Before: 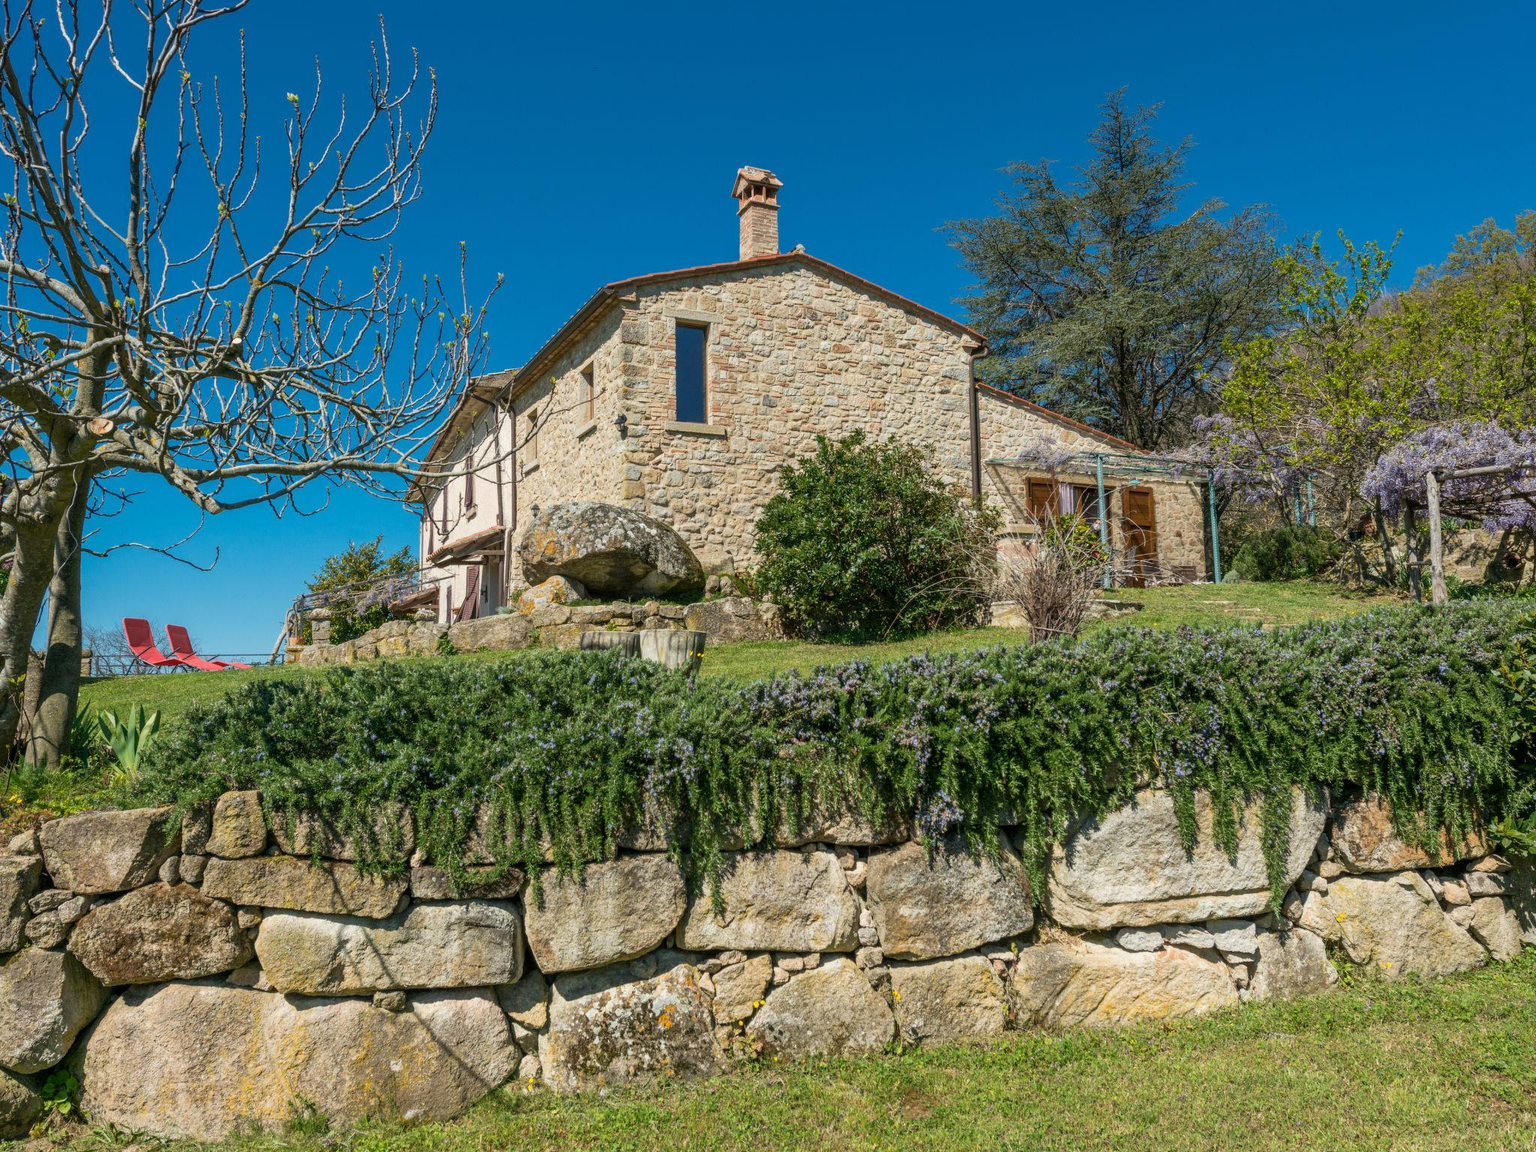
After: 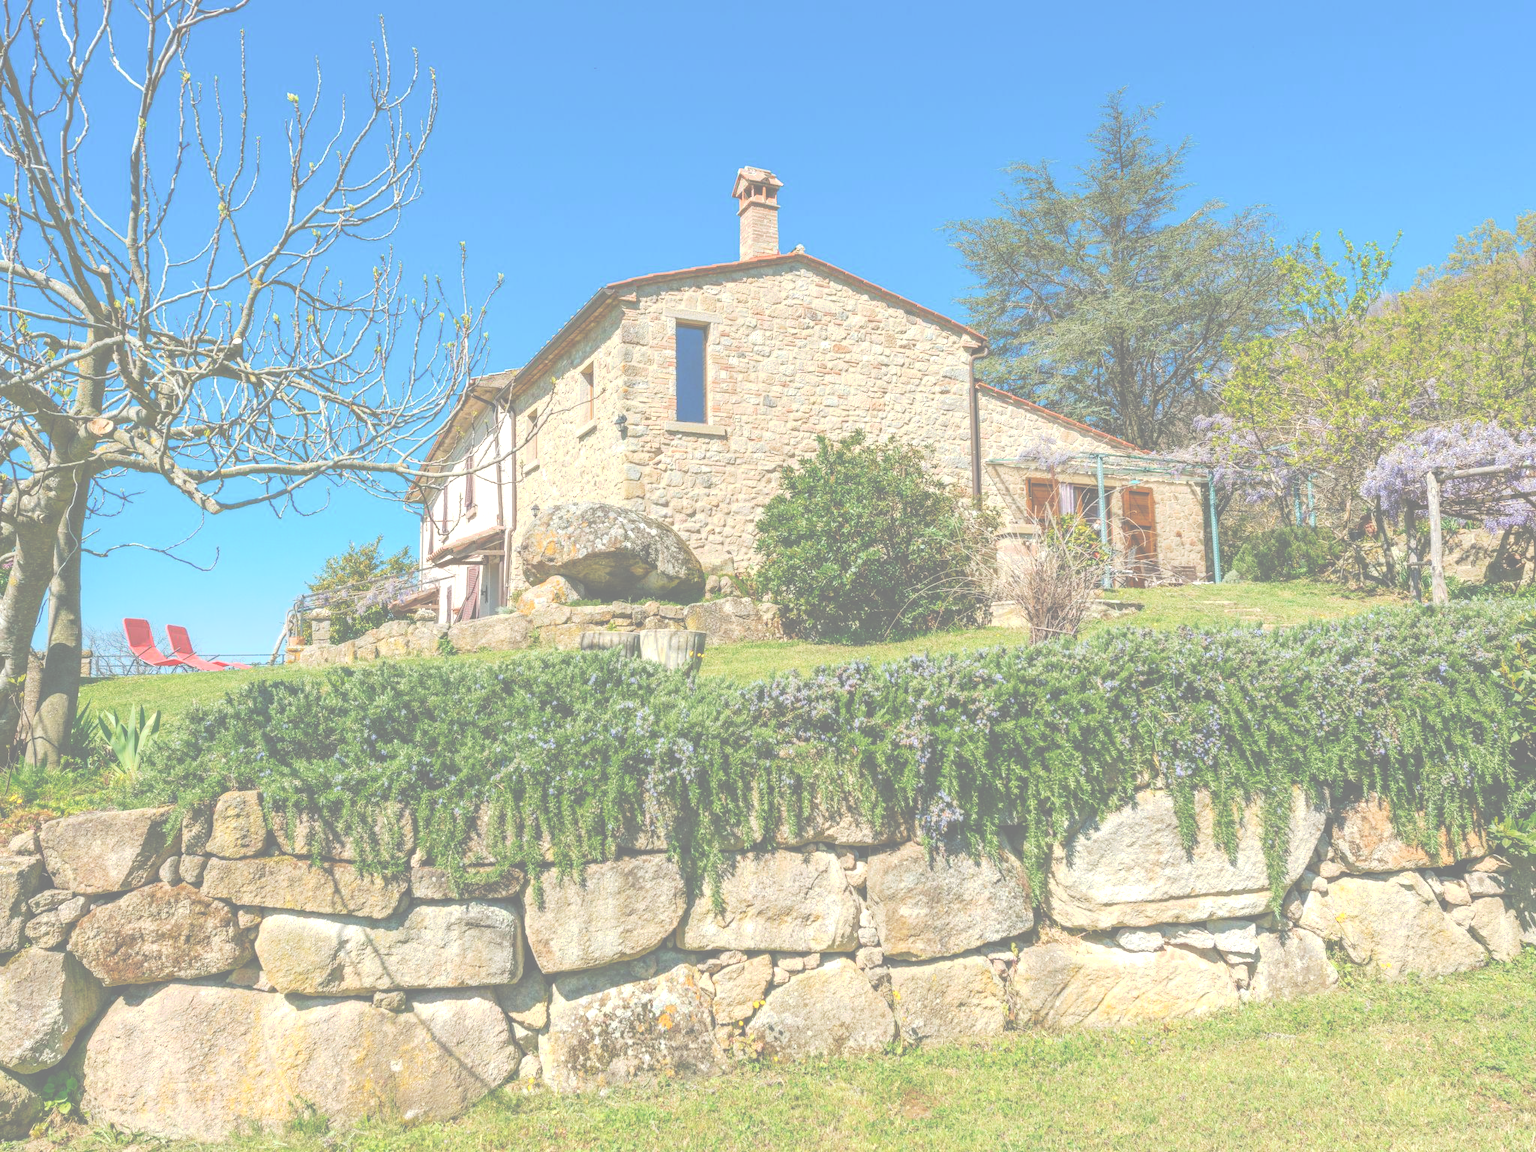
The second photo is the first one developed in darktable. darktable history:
levels: levels [0.072, 0.414, 0.976]
exposure: black level correction 0, exposure 0.692 EV, compensate highlight preservation false
tone curve: curves: ch0 [(0, 0) (0.003, 0.346) (0.011, 0.346) (0.025, 0.346) (0.044, 0.35) (0.069, 0.354) (0.1, 0.361) (0.136, 0.368) (0.177, 0.381) (0.224, 0.395) (0.277, 0.421) (0.335, 0.458) (0.399, 0.502) (0.468, 0.556) (0.543, 0.617) (0.623, 0.685) (0.709, 0.748) (0.801, 0.814) (0.898, 0.865) (1, 1)], preserve colors none
color correction: highlights b* 0.059, saturation 0.87
